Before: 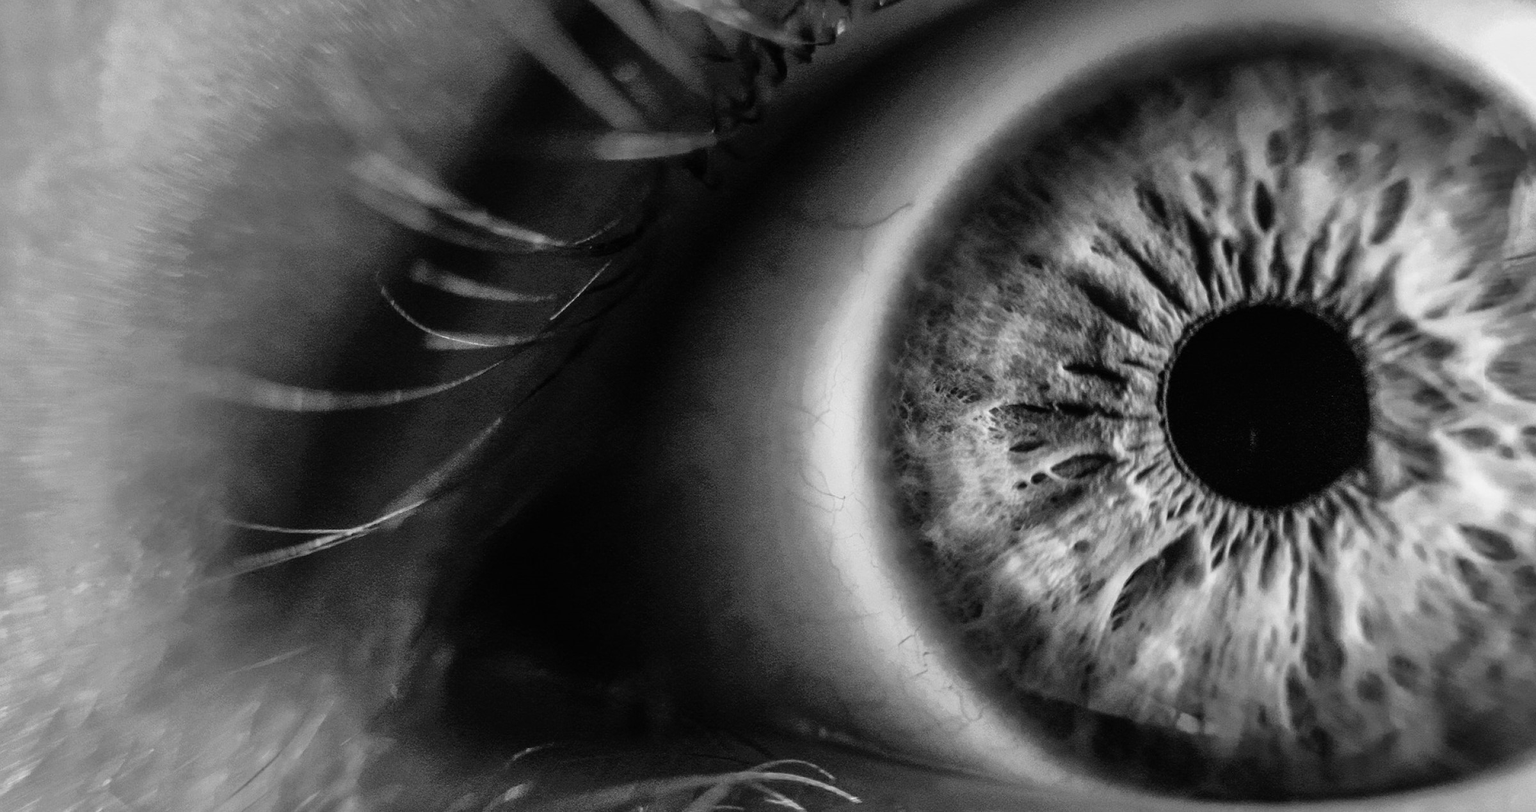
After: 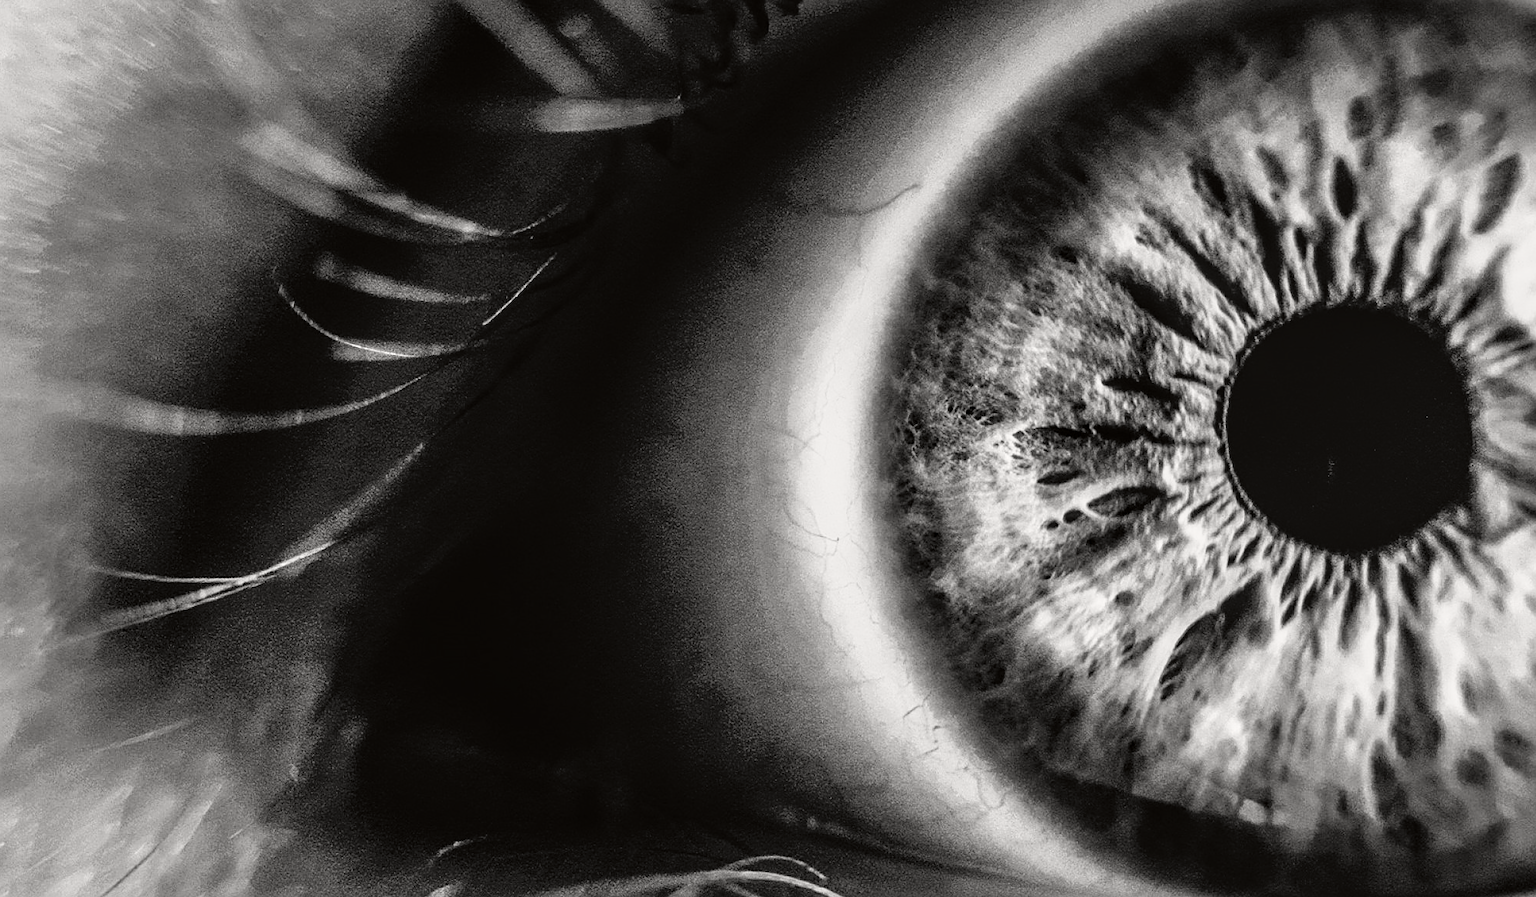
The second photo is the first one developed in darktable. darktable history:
crop: left 9.807%, top 6.259%, right 7.334%, bottom 2.177%
local contrast: on, module defaults
sharpen: on, module defaults
tone curve: curves: ch0 [(0, 0.023) (0.113, 0.084) (0.285, 0.301) (0.673, 0.796) (0.845, 0.932) (0.994, 0.971)]; ch1 [(0, 0) (0.456, 0.437) (0.498, 0.5) (0.57, 0.559) (0.631, 0.639) (1, 1)]; ch2 [(0, 0) (0.417, 0.44) (0.46, 0.453) (0.502, 0.507) (0.55, 0.57) (0.67, 0.712) (1, 1)], color space Lab, independent channels, preserve colors none
